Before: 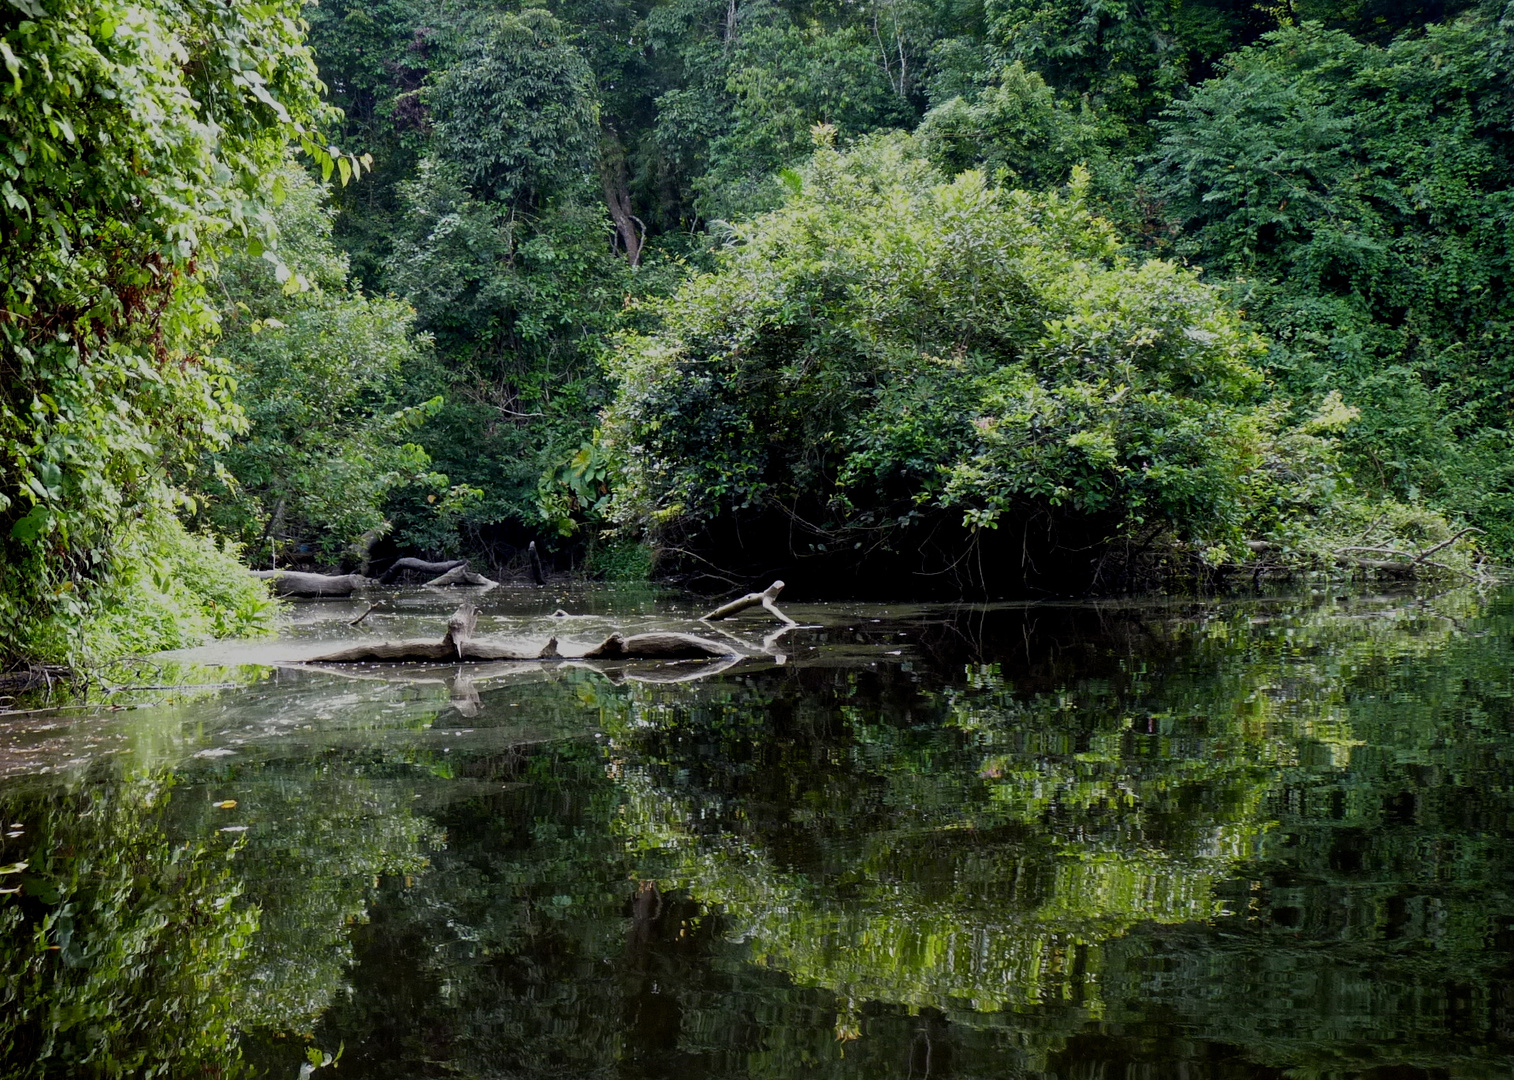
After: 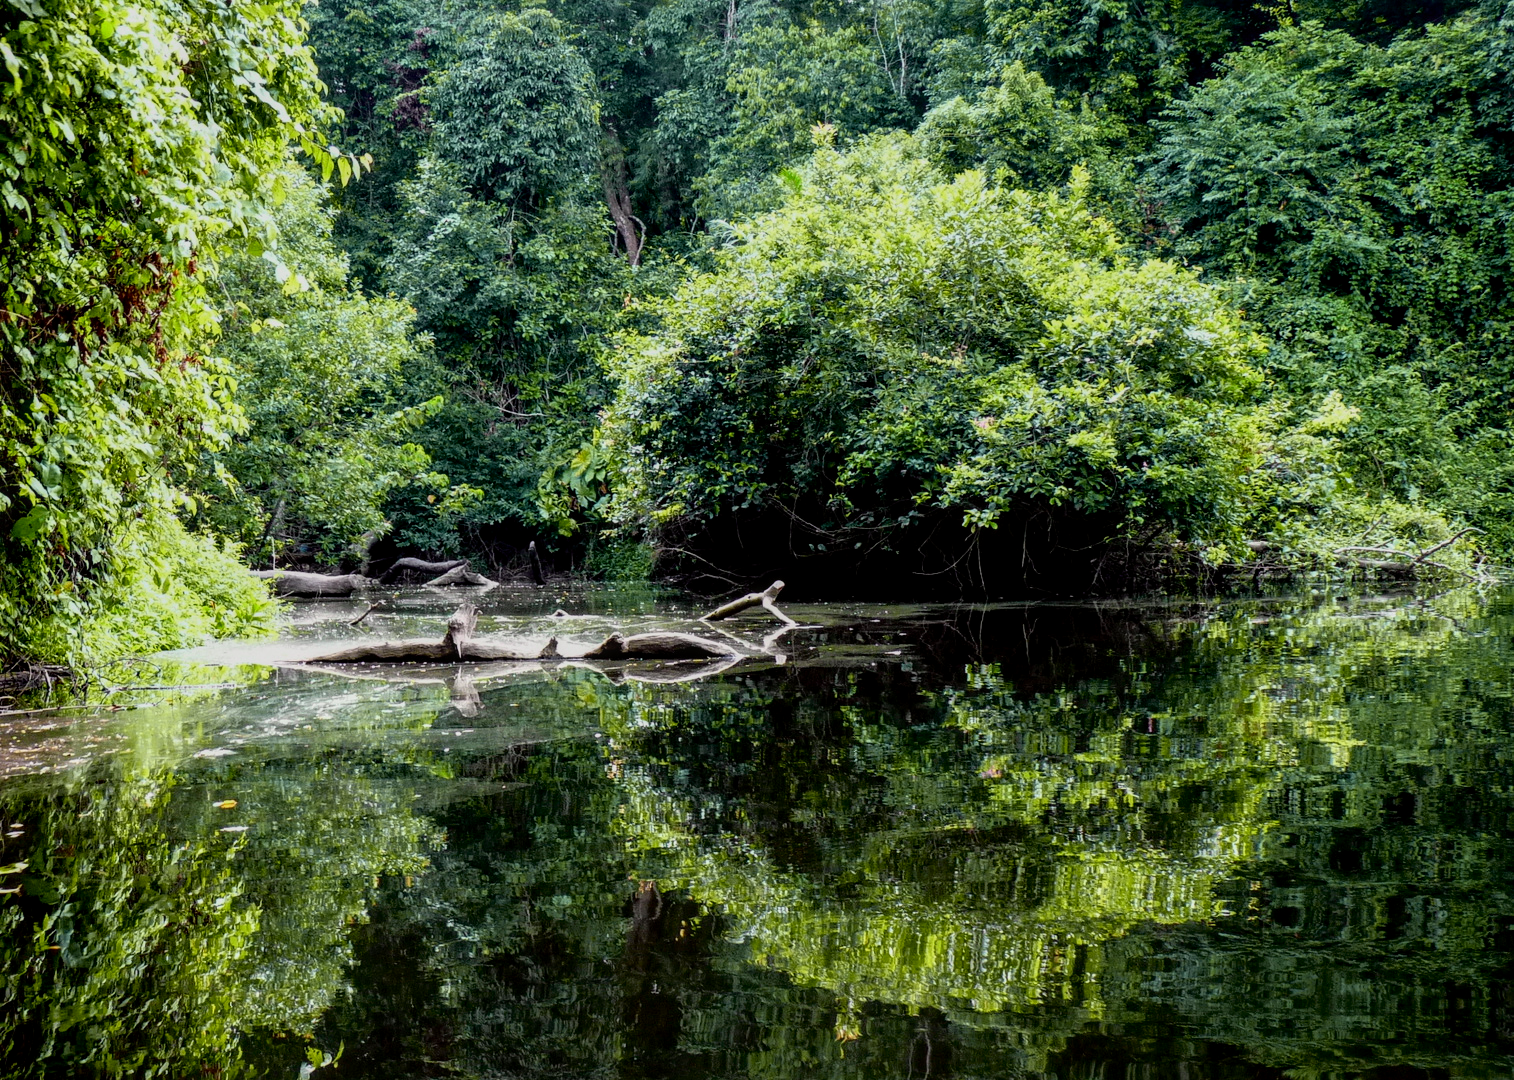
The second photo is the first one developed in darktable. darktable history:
tone curve: curves: ch0 [(0, 0.005) (0.103, 0.097) (0.18, 0.22) (0.4, 0.485) (0.5, 0.612) (0.668, 0.787) (0.823, 0.894) (1, 0.971)]; ch1 [(0, 0) (0.172, 0.123) (0.324, 0.253) (0.396, 0.388) (0.478, 0.461) (0.499, 0.498) (0.522, 0.528) (0.618, 0.649) (0.753, 0.821) (1, 1)]; ch2 [(0, 0) (0.411, 0.424) (0.496, 0.501) (0.515, 0.514) (0.555, 0.585) (0.641, 0.69) (1, 1)], color space Lab, independent channels, preserve colors none
local contrast: on, module defaults
